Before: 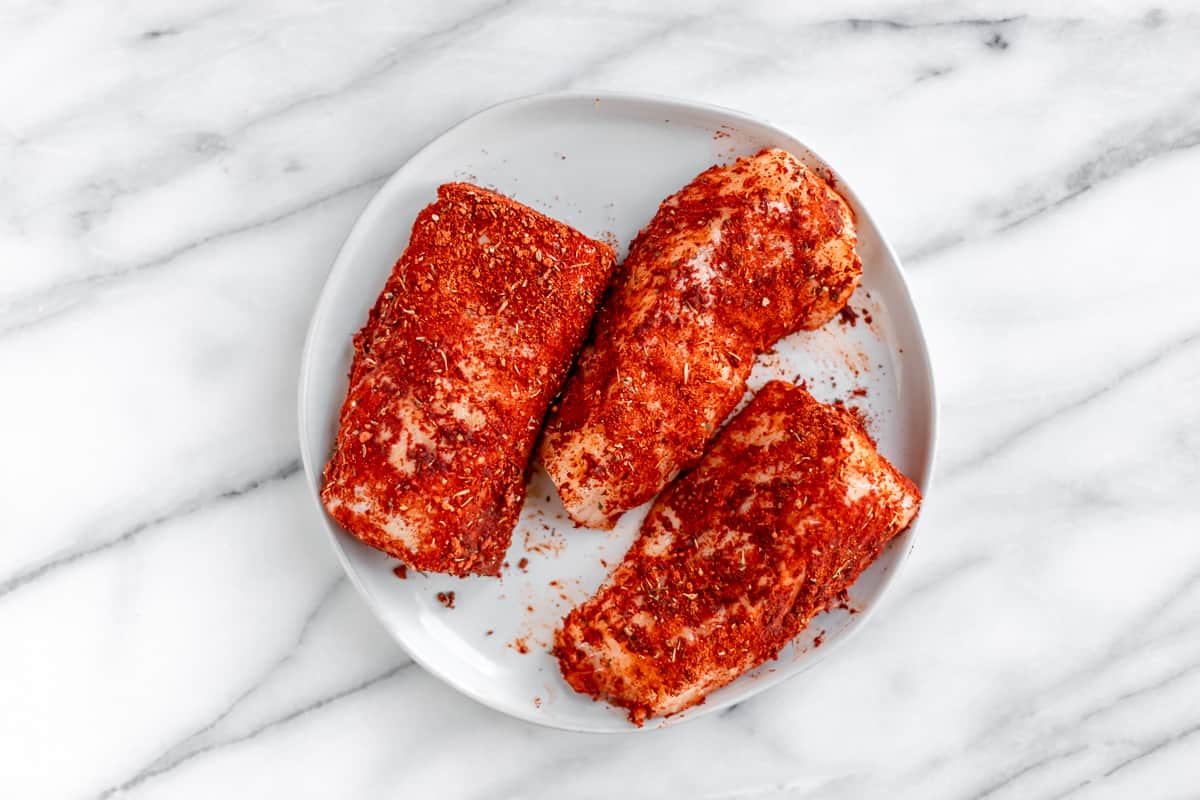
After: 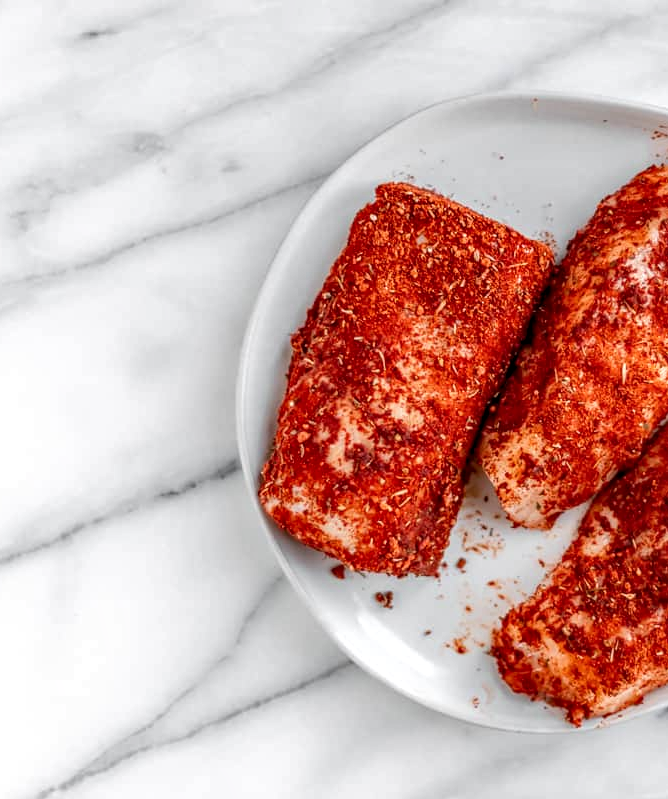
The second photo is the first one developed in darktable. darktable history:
crop: left 5.249%, right 39.001%
local contrast: on, module defaults
